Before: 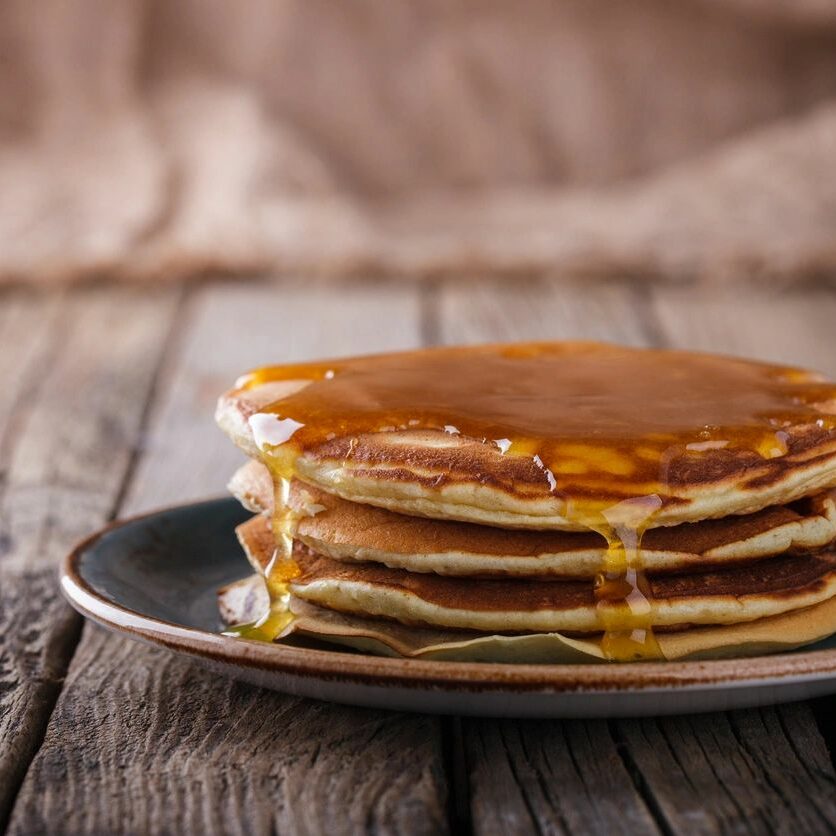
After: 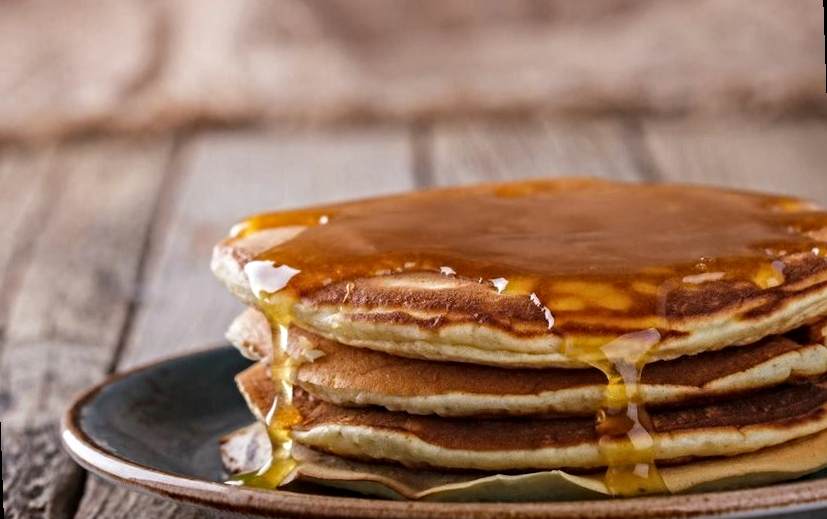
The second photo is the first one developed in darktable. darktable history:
crop: top 16.727%, bottom 16.727%
rotate and perspective: rotation -2°, crop left 0.022, crop right 0.978, crop top 0.049, crop bottom 0.951
contrast equalizer: y [[0.5, 0.5, 0.501, 0.63, 0.504, 0.5], [0.5 ×6], [0.5 ×6], [0 ×6], [0 ×6]]
